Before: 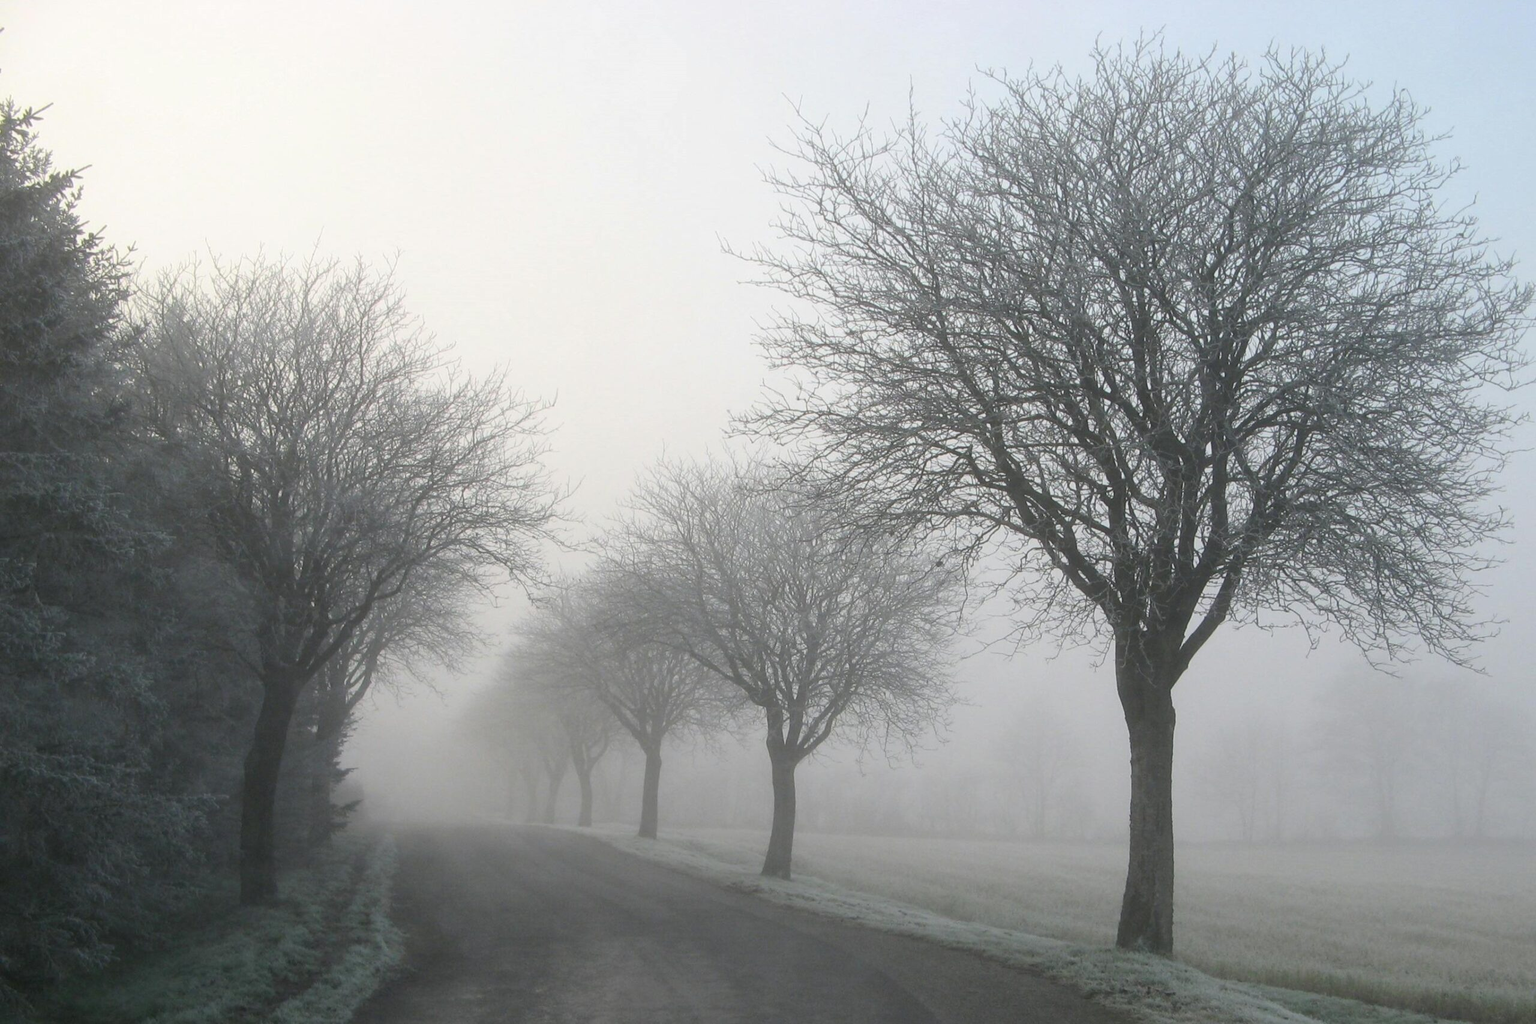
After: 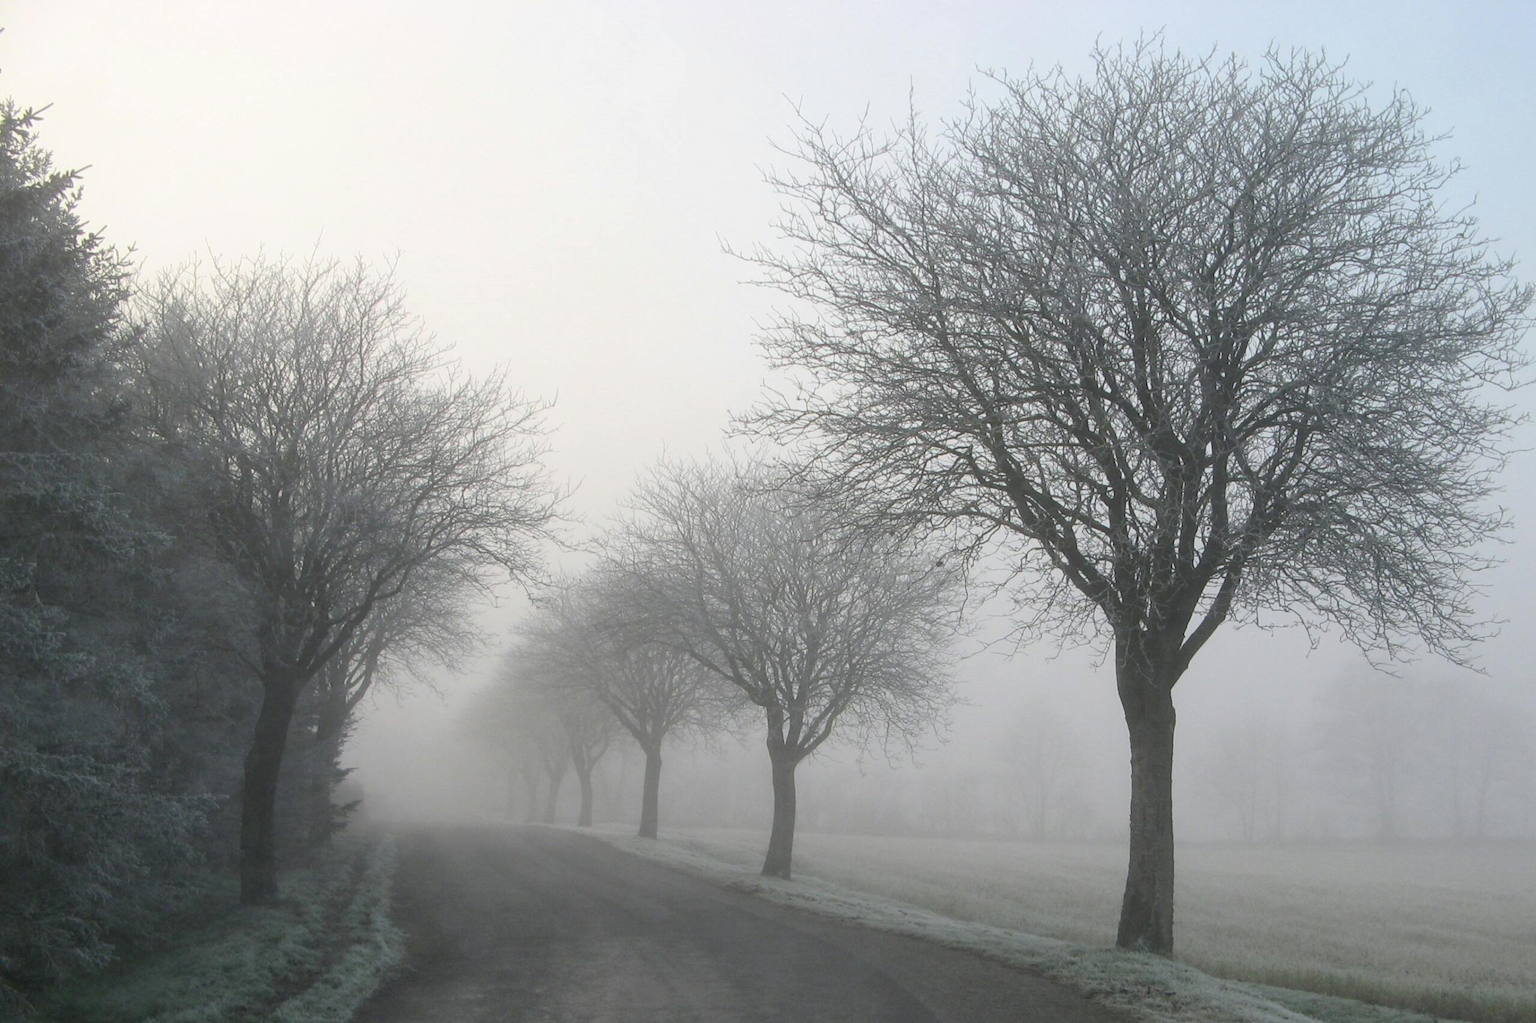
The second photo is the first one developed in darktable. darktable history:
shadows and highlights: shadows 31.02, highlights 0.892, soften with gaussian
